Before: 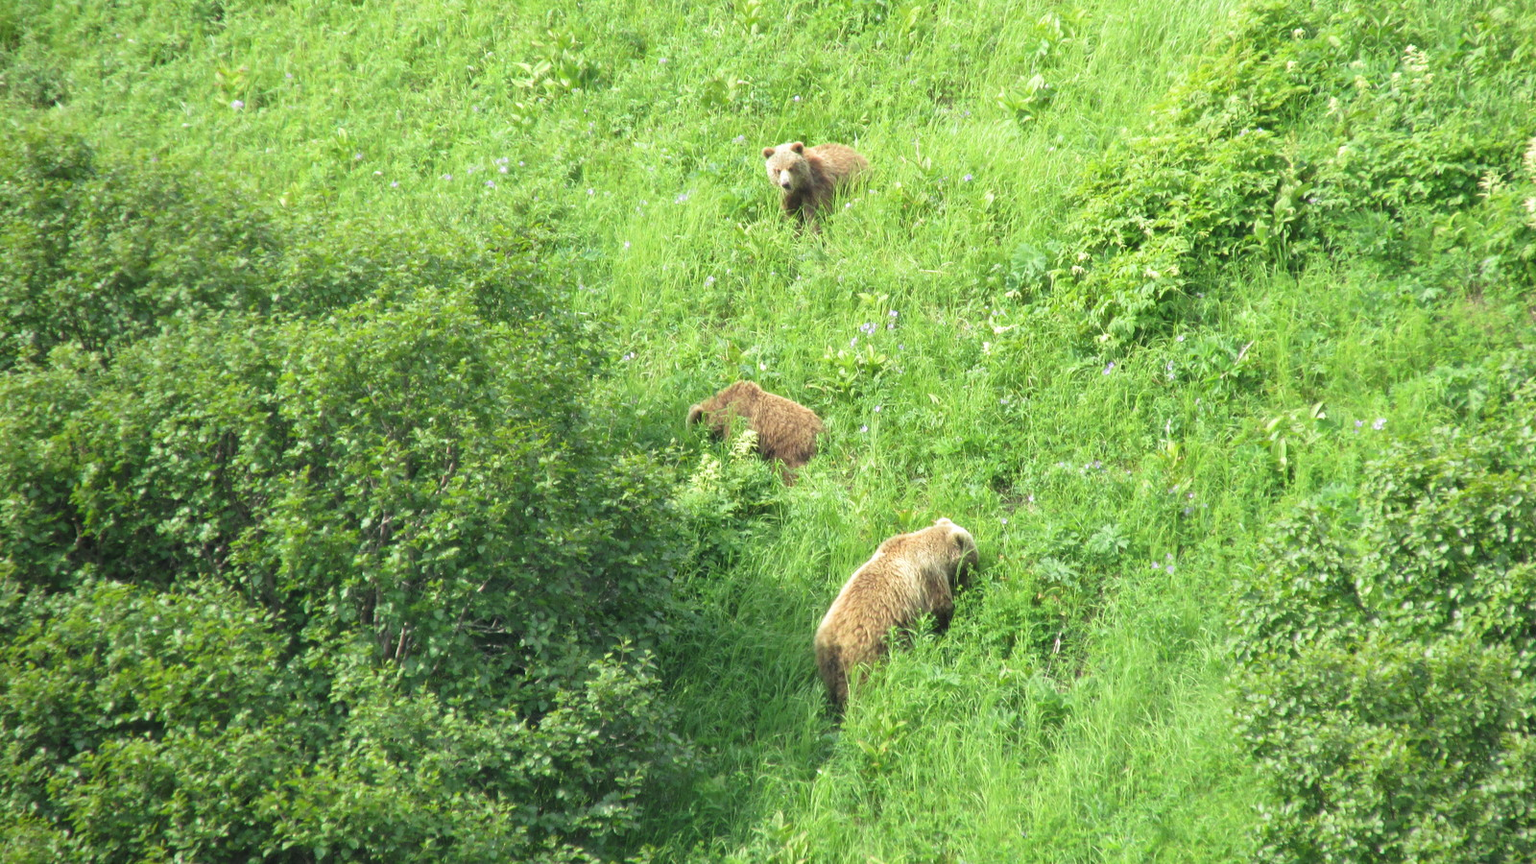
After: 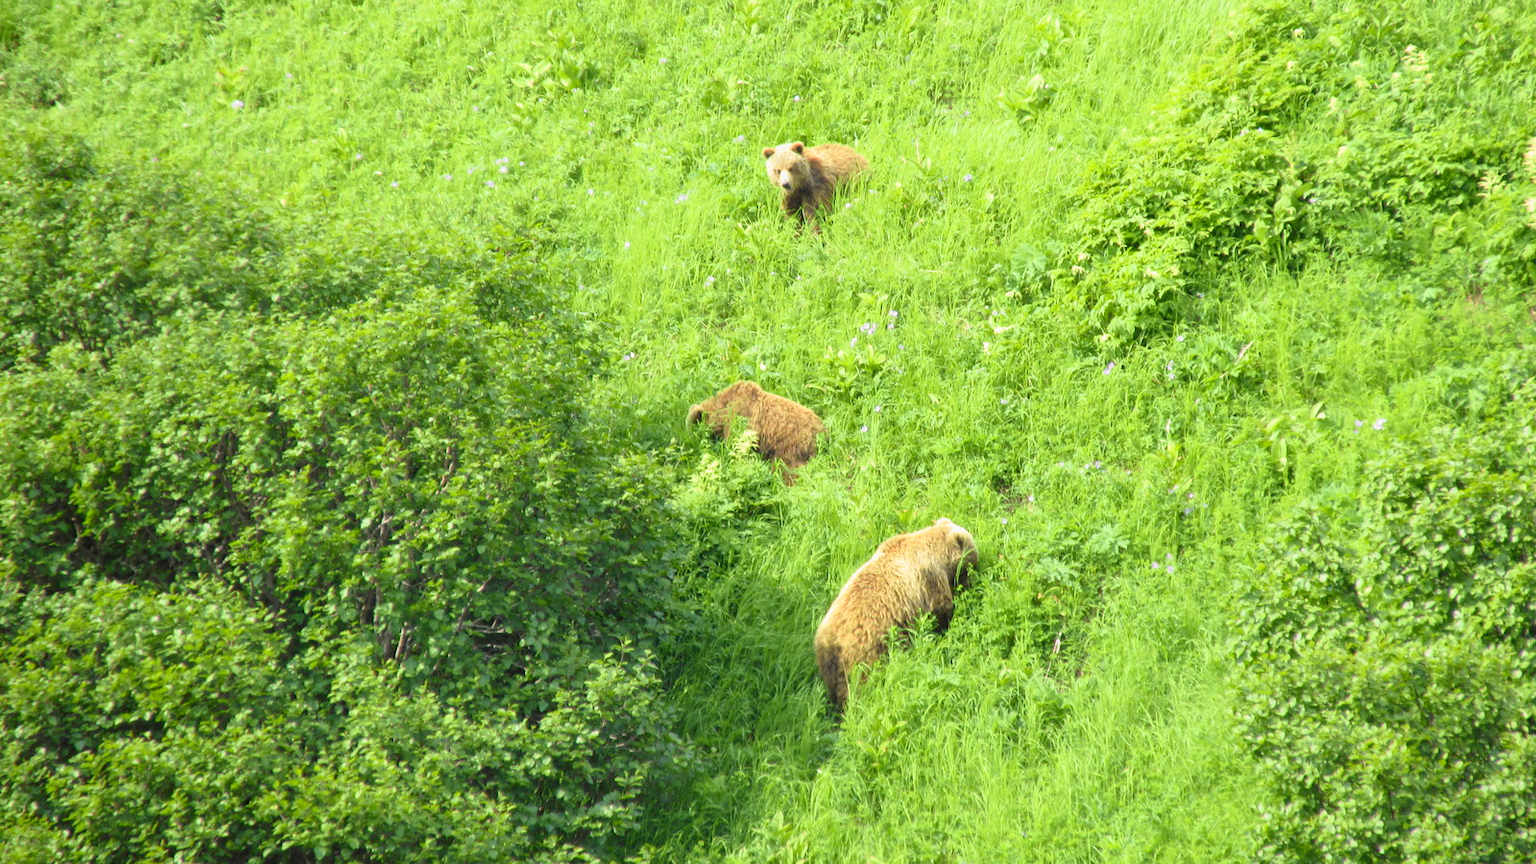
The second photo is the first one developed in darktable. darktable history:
tone curve: curves: ch0 [(0, 0.008) (0.107, 0.083) (0.283, 0.287) (0.461, 0.498) (0.64, 0.691) (0.822, 0.869) (0.998, 0.978)]; ch1 [(0, 0) (0.323, 0.339) (0.438, 0.422) (0.473, 0.487) (0.502, 0.502) (0.527, 0.53) (0.561, 0.583) (0.608, 0.629) (0.669, 0.704) (0.859, 0.899) (1, 1)]; ch2 [(0, 0) (0.33, 0.347) (0.421, 0.456) (0.473, 0.498) (0.502, 0.504) (0.522, 0.524) (0.549, 0.567) (0.585, 0.627) (0.676, 0.724) (1, 1)], color space Lab, independent channels, preserve colors none
